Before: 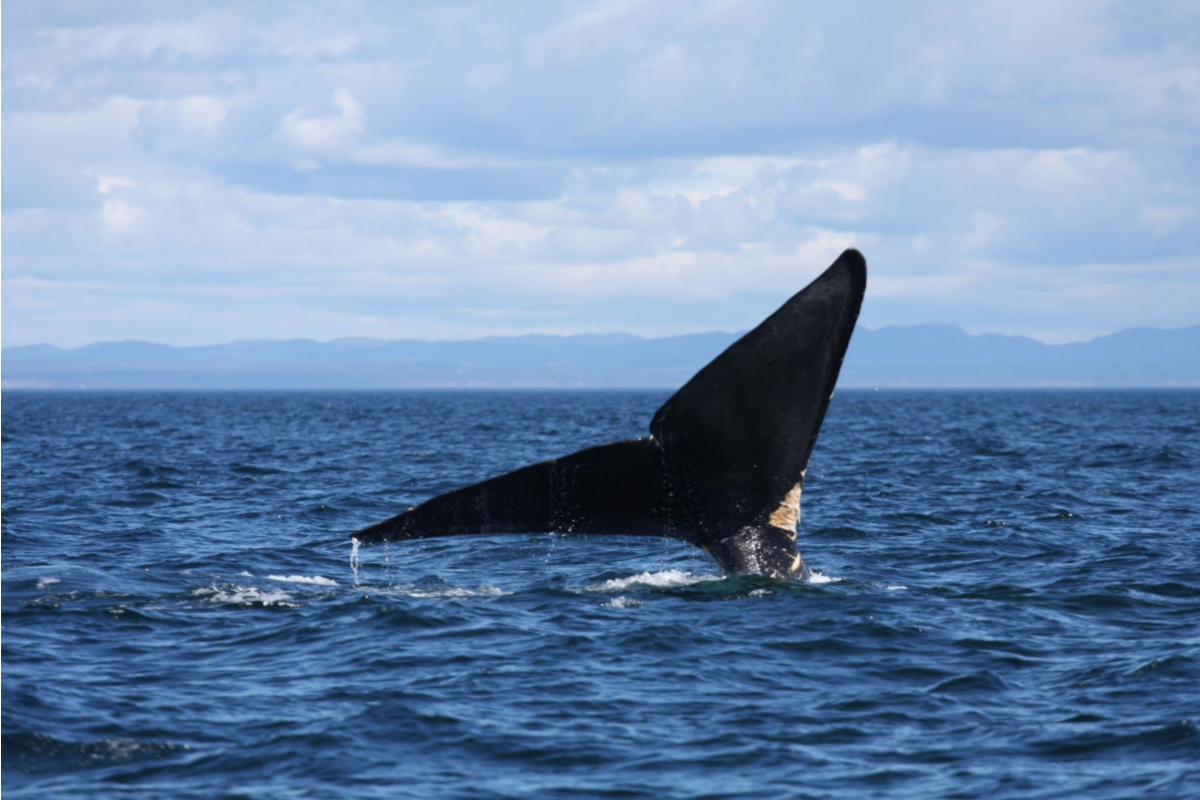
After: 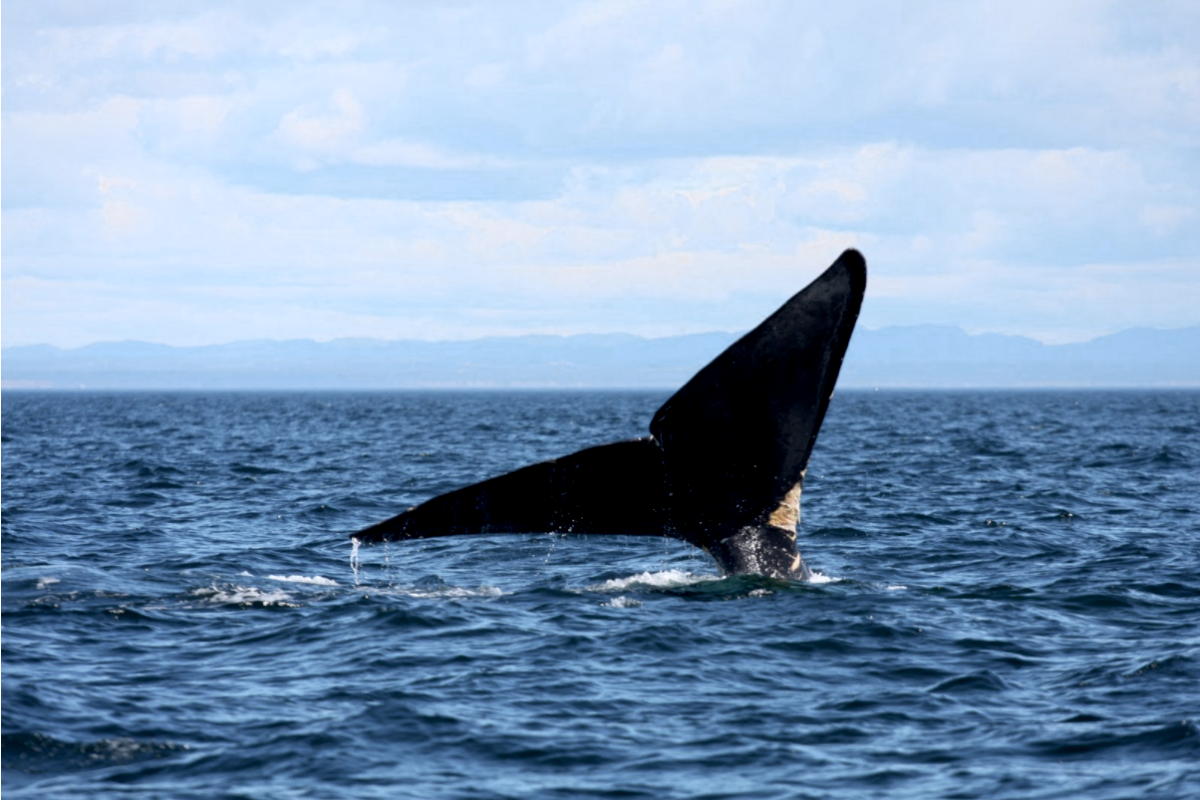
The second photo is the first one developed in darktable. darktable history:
color zones: curves: ch0 [(0, 0.466) (0.128, 0.466) (0.25, 0.5) (0.375, 0.456) (0.5, 0.5) (0.625, 0.5) (0.737, 0.652) (0.875, 0.5)]; ch1 [(0, 0.603) (0.125, 0.618) (0.261, 0.348) (0.372, 0.353) (0.497, 0.363) (0.611, 0.45) (0.731, 0.427) (0.875, 0.518) (0.998, 0.652)]; ch2 [(0, 0.559) (0.125, 0.451) (0.253, 0.564) (0.37, 0.578) (0.5, 0.466) (0.625, 0.471) (0.731, 0.471) (0.88, 0.485)]
exposure: black level correction 0.009, compensate highlight preservation false
